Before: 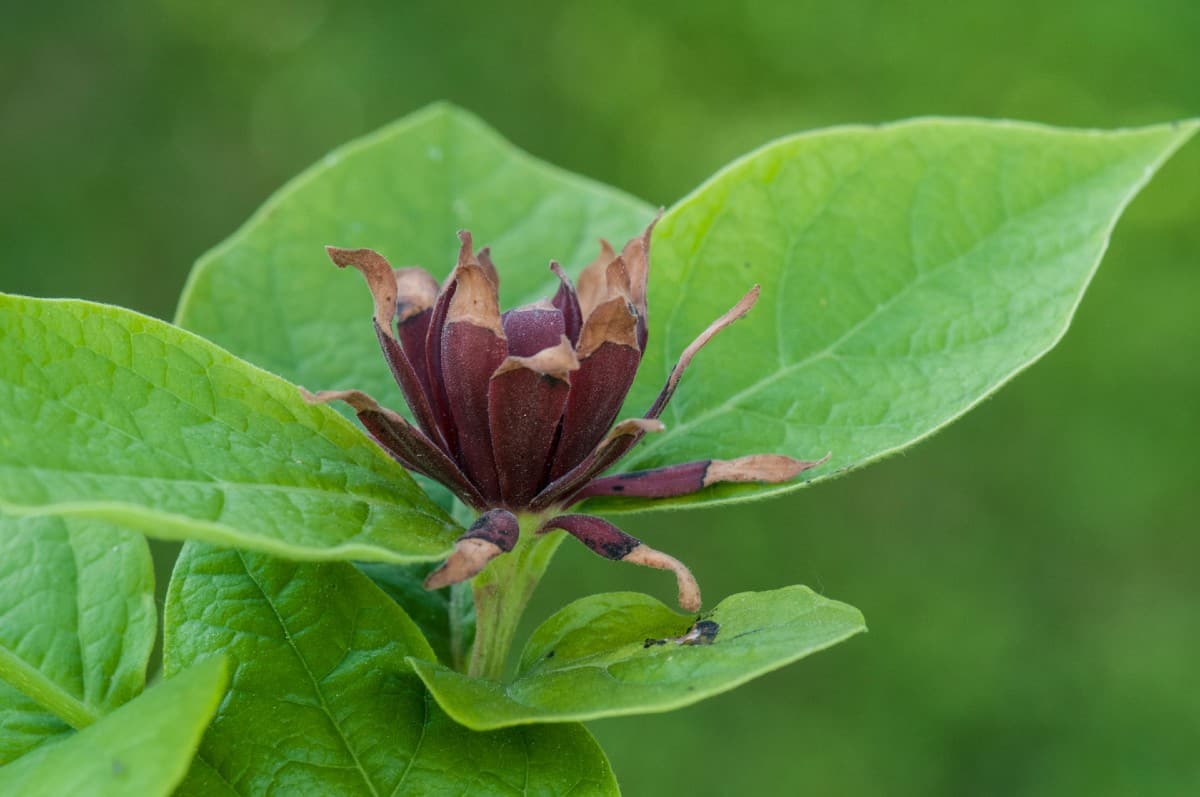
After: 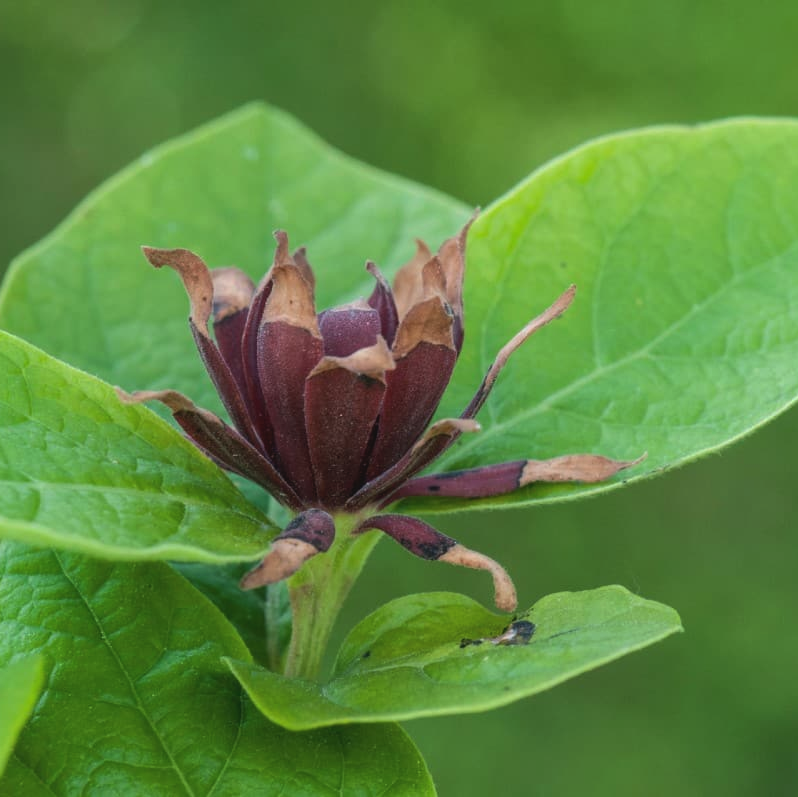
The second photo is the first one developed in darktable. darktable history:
exposure: black level correction 0, exposure 0.199 EV, compensate exposure bias true, compensate highlight preservation false
crop and rotate: left 15.415%, right 18.007%
tone equalizer: edges refinement/feathering 500, mask exposure compensation -1.57 EV, preserve details no
tone curve: curves: ch0 [(0, 0.046) (0.04, 0.074) (0.883, 0.858) (1, 1)]; ch1 [(0, 0) (0.146, 0.159) (0.338, 0.365) (0.417, 0.455) (0.489, 0.486) (0.504, 0.502) (0.529, 0.537) (0.563, 0.567) (1, 1)]; ch2 [(0, 0) (0.307, 0.298) (0.388, 0.375) (0.443, 0.456) (0.485, 0.492) (0.544, 0.525) (1, 1)], preserve colors none
